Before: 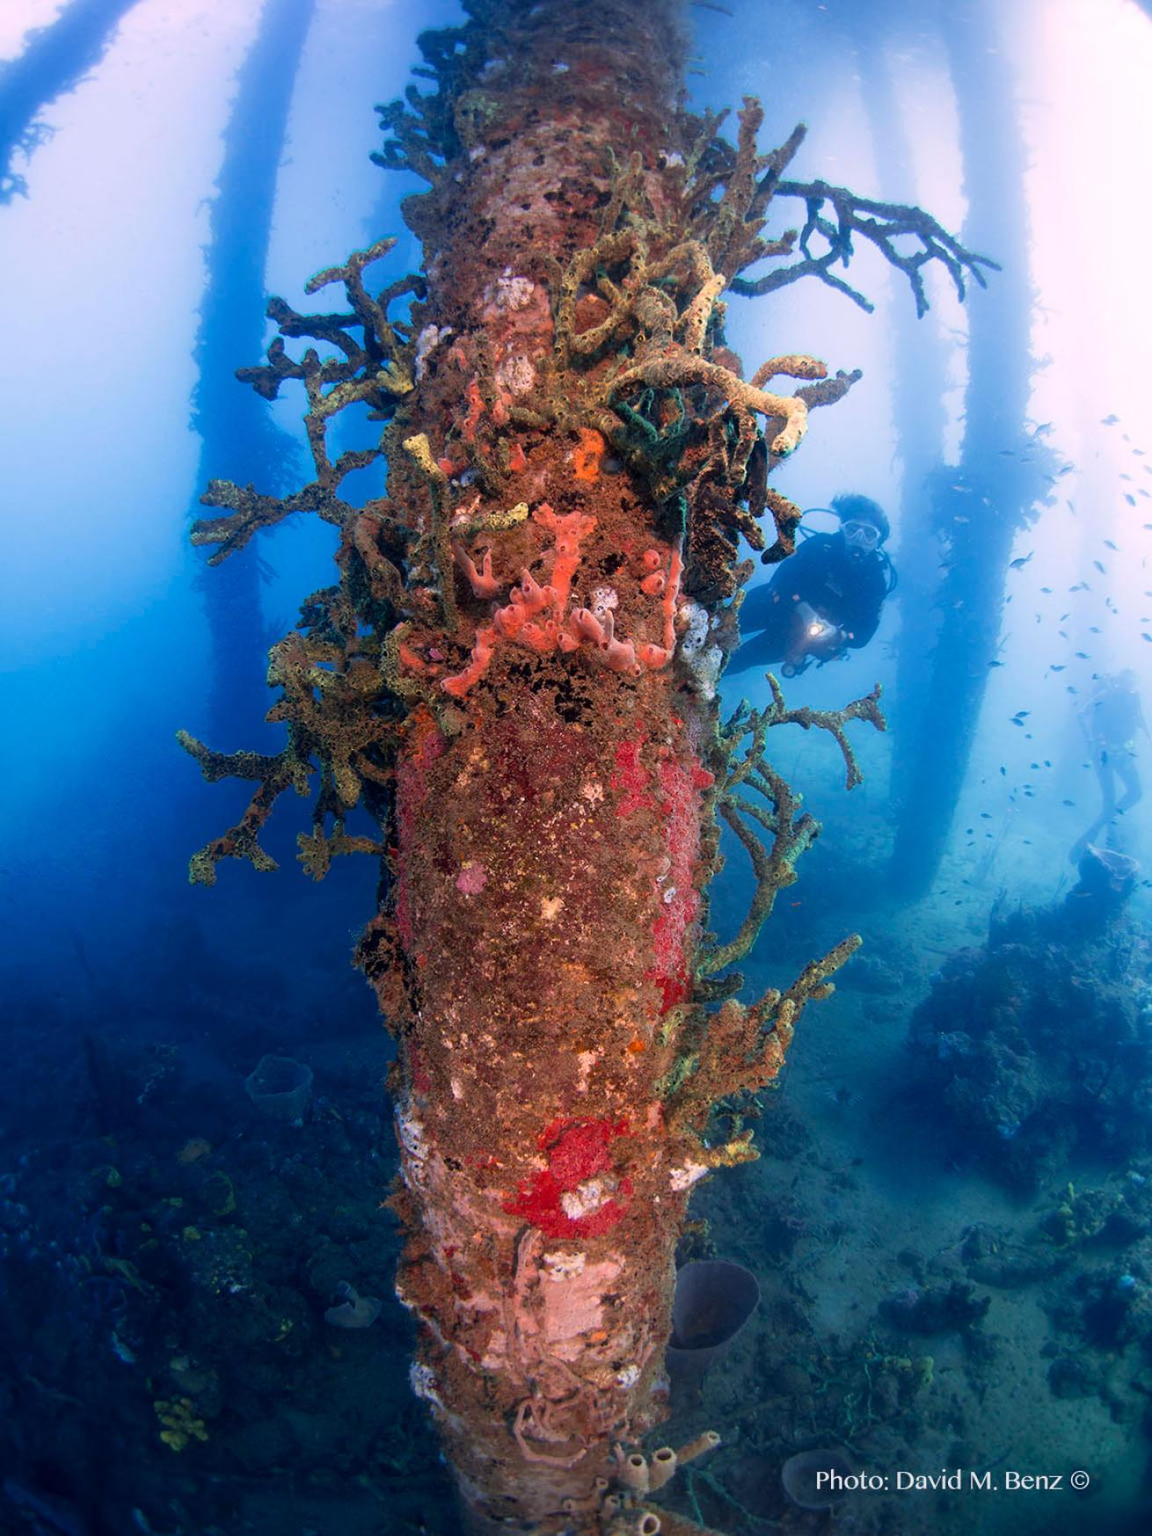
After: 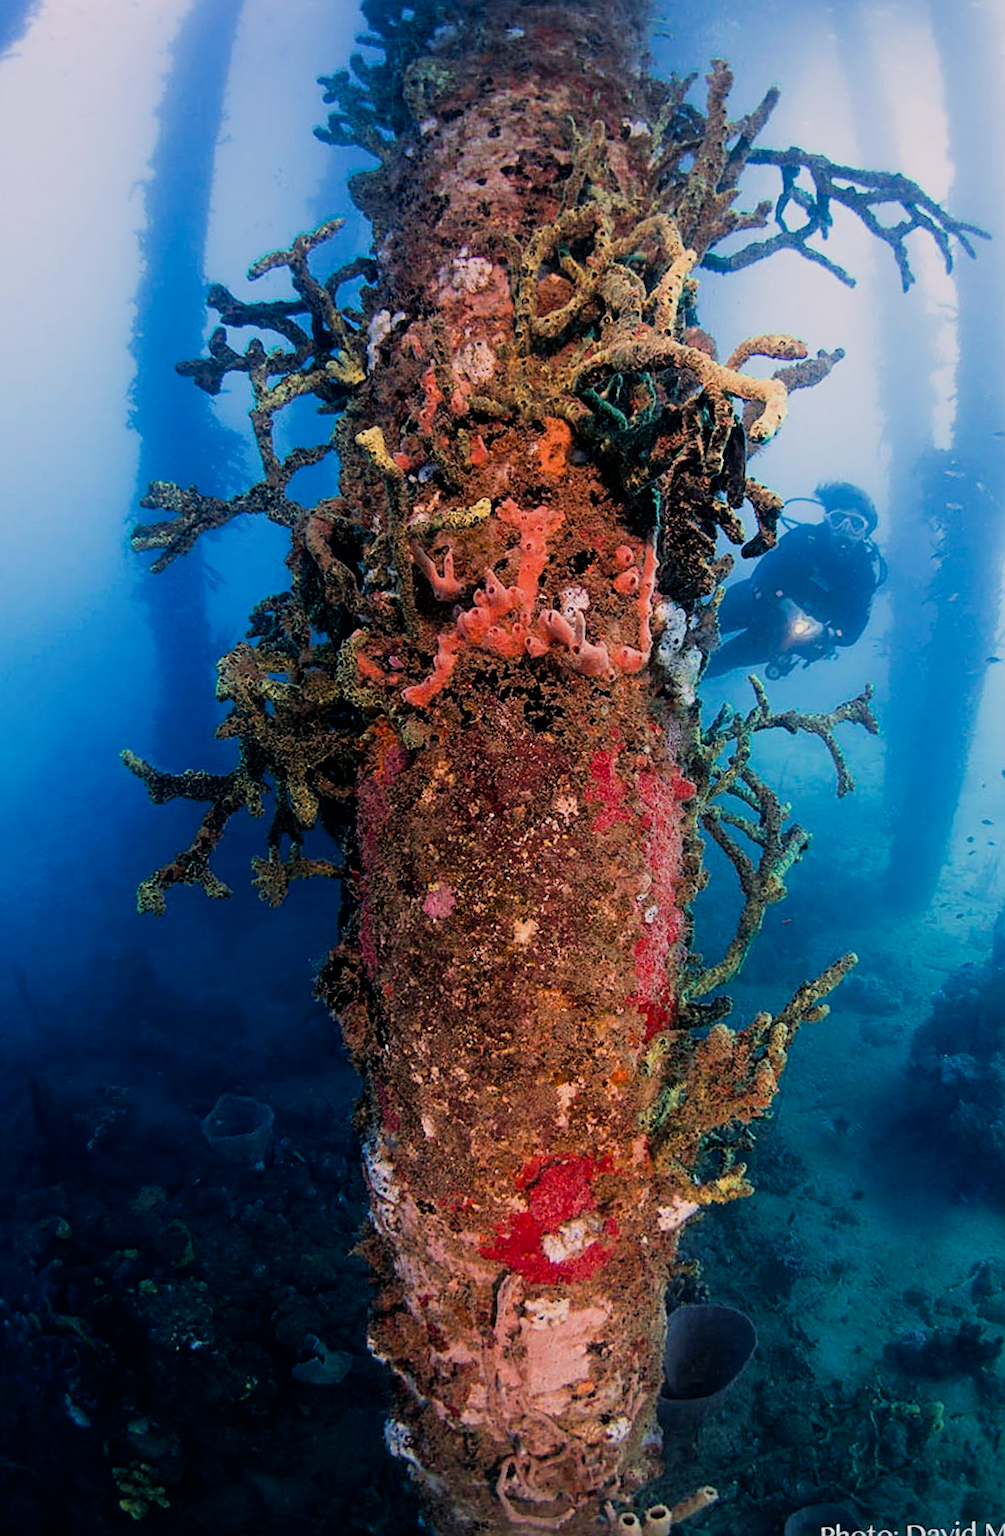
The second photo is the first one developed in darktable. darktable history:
crop and rotate: angle 1.23°, left 4.257%, top 1.119%, right 11.688%, bottom 2.679%
color balance rgb: shadows lift › chroma 2.057%, shadows lift › hue 184°, highlights gain › luminance 6.533%, highlights gain › chroma 2.584%, highlights gain › hue 87.84°, perceptual saturation grading › global saturation 1.466%, perceptual saturation grading › highlights -1.537%, perceptual saturation grading › mid-tones 4.048%, perceptual saturation grading › shadows 7.491%, global vibrance 25.092%, contrast 20.208%
filmic rgb: black relative exposure -7.08 EV, white relative exposure 5.35 EV, hardness 3.02
sharpen: on, module defaults
